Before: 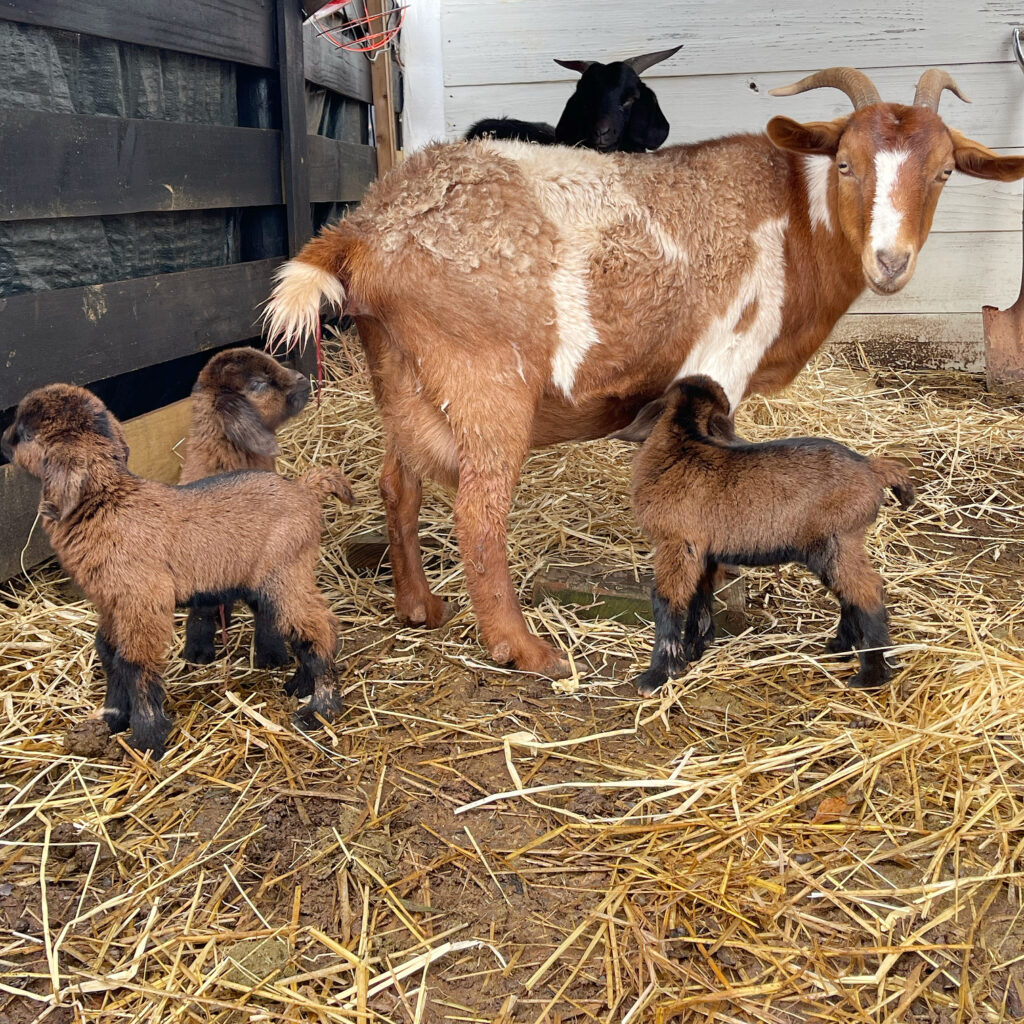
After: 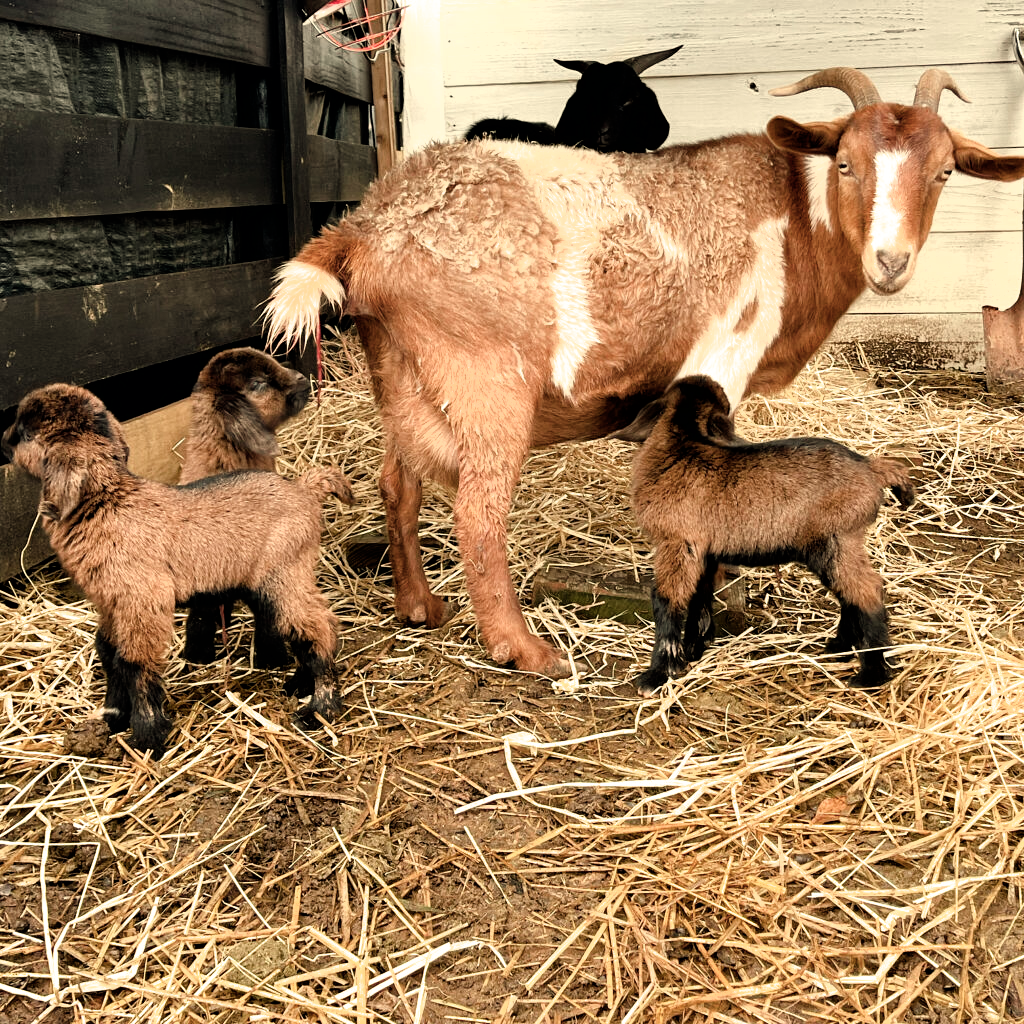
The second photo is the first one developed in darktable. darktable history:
white balance: red 1.08, blue 0.791
color balance rgb: shadows lift › chroma 1%, shadows lift › hue 113°, highlights gain › chroma 0.2%, highlights gain › hue 333°, perceptual saturation grading › global saturation 20%, perceptual saturation grading › highlights -50%, perceptual saturation grading › shadows 25%, contrast -10%
filmic rgb: black relative exposure -8.2 EV, white relative exposure 2.2 EV, threshold 3 EV, hardness 7.11, latitude 85.74%, contrast 1.696, highlights saturation mix -4%, shadows ↔ highlights balance -2.69%, color science v5 (2021), contrast in shadows safe, contrast in highlights safe, enable highlight reconstruction true
